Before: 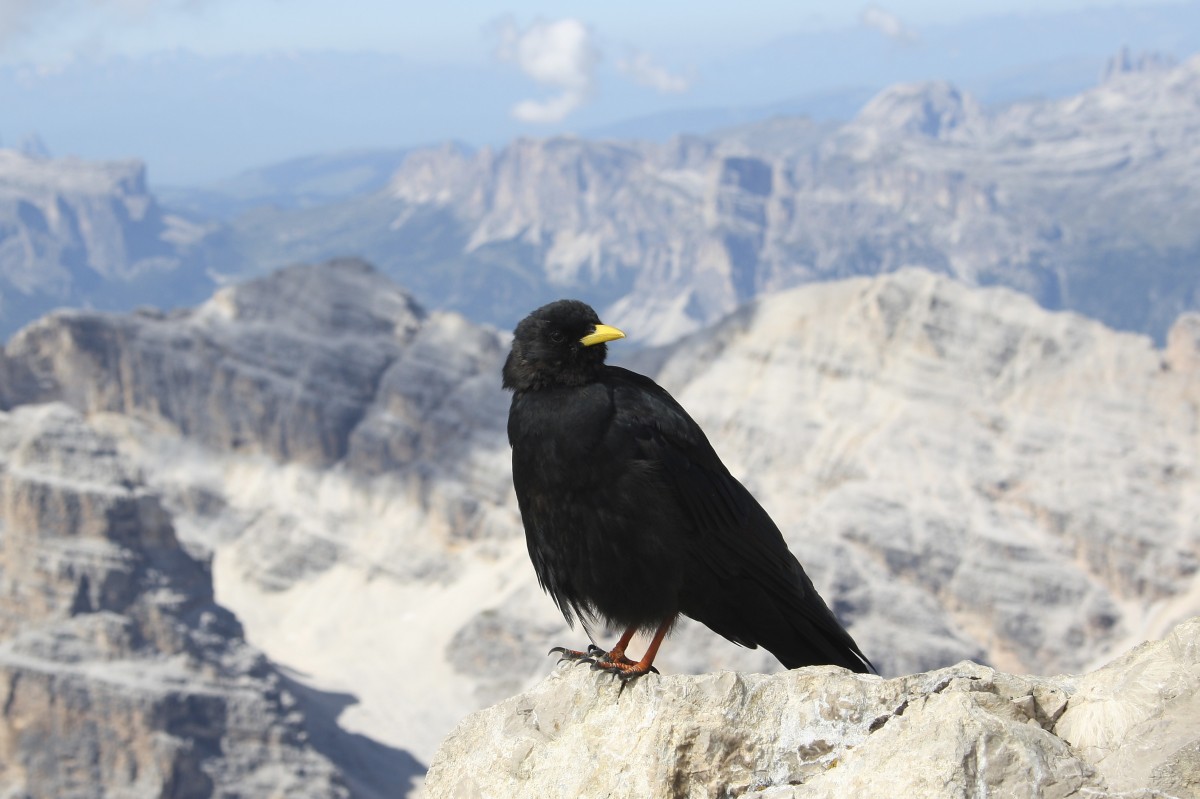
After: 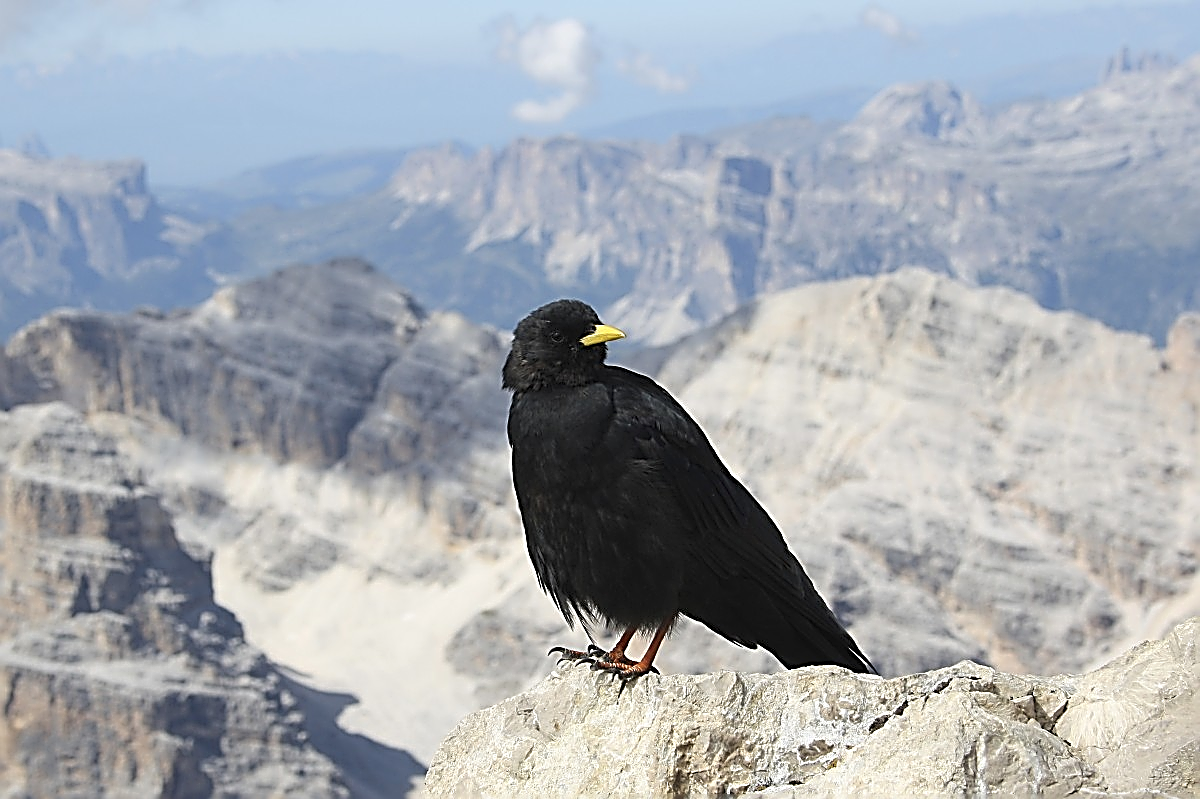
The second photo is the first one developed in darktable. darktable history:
sharpen: amount 1.991
shadows and highlights: shadows 25.24, highlights -23.87
